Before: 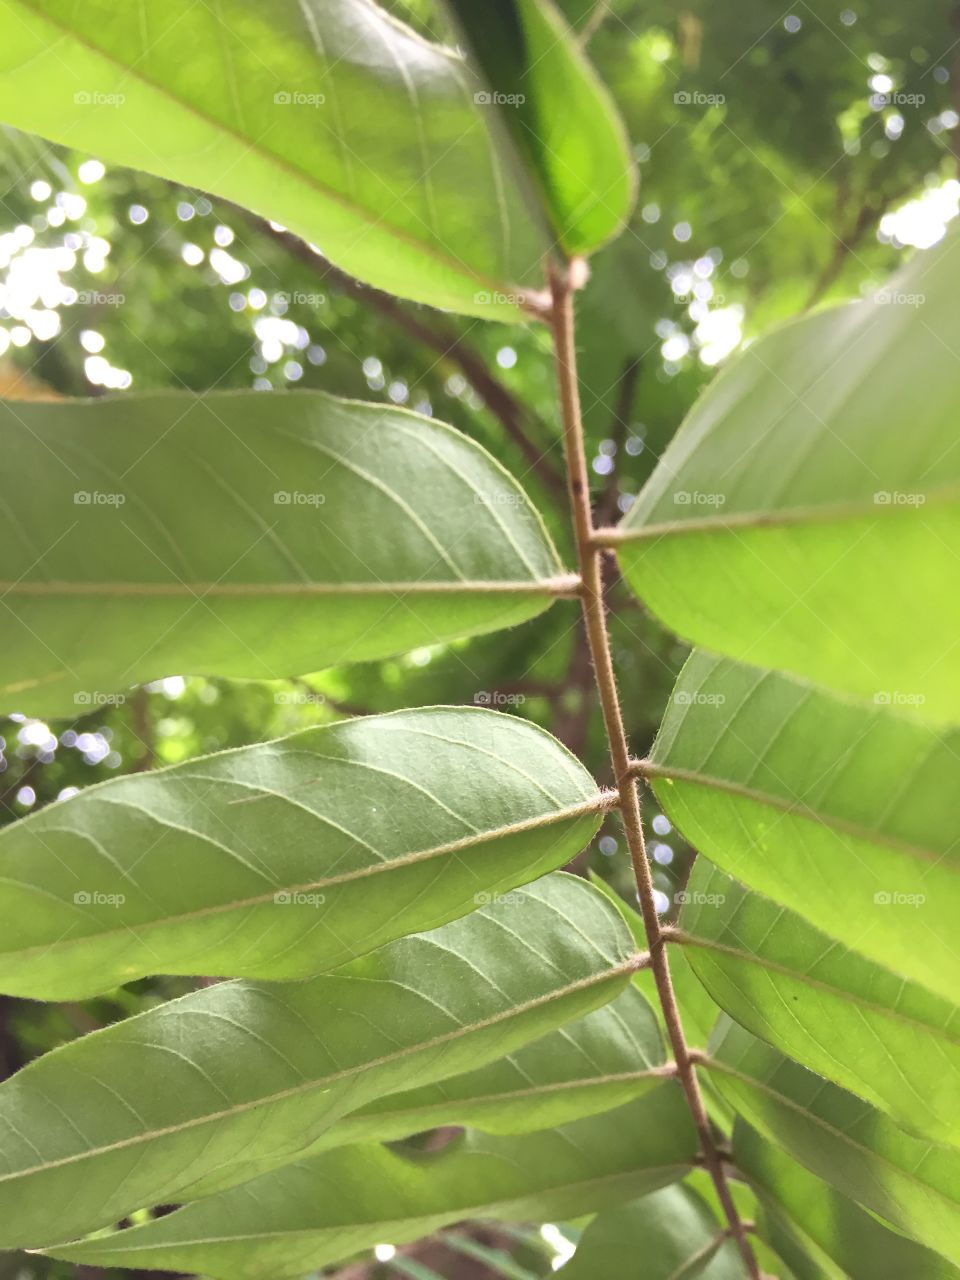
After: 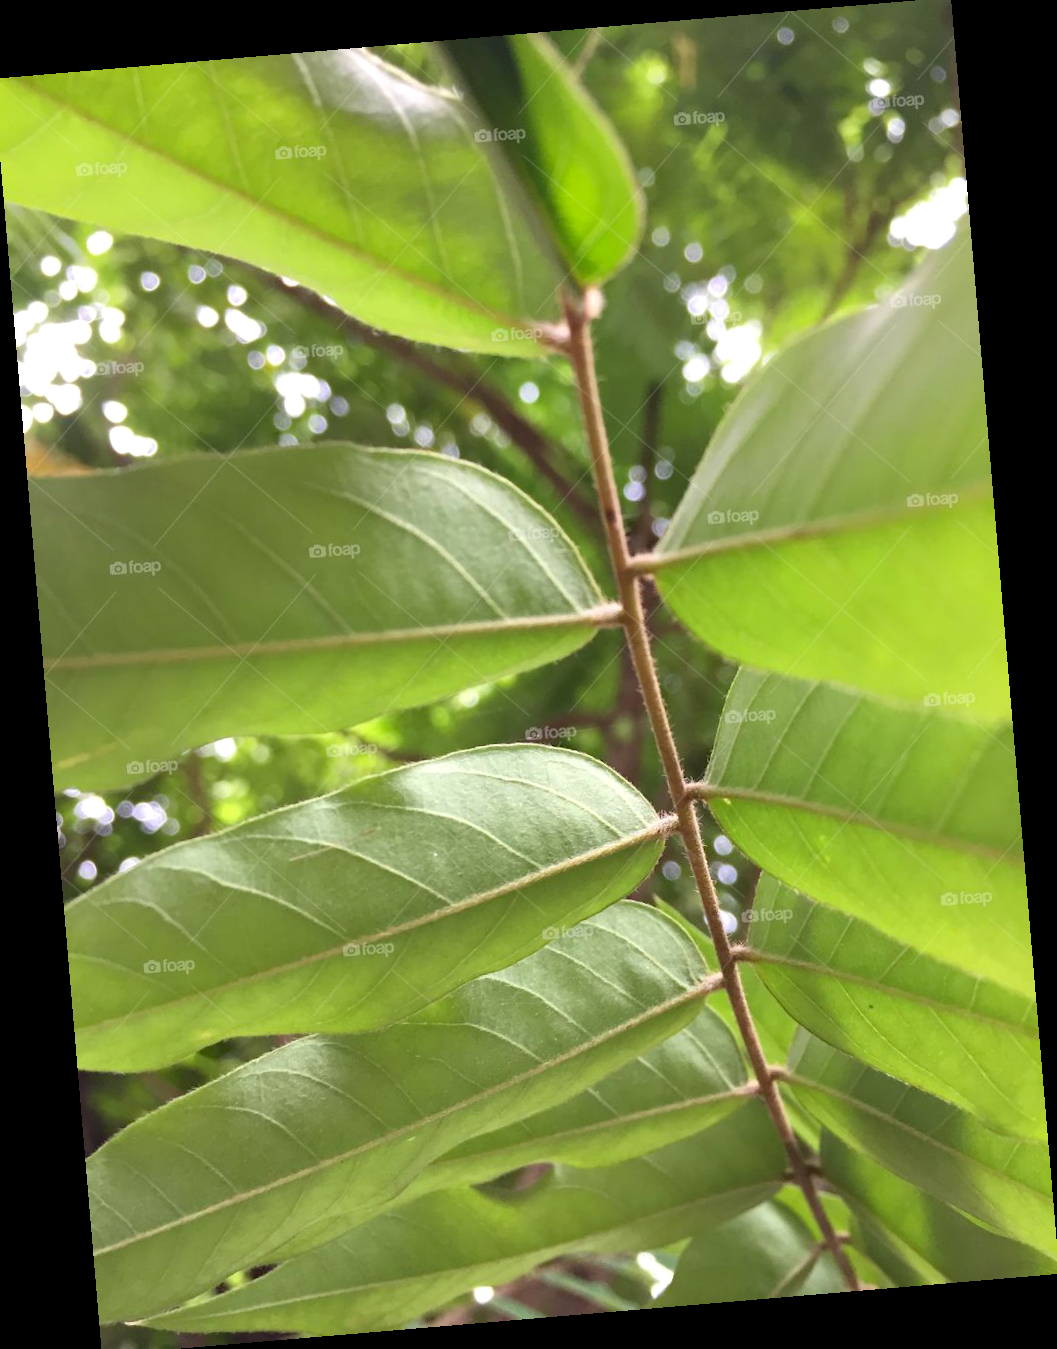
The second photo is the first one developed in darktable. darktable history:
crop and rotate: left 0.614%, top 0.179%, bottom 0.309%
haze removal: compatibility mode true, adaptive false
rotate and perspective: rotation -4.86°, automatic cropping off
